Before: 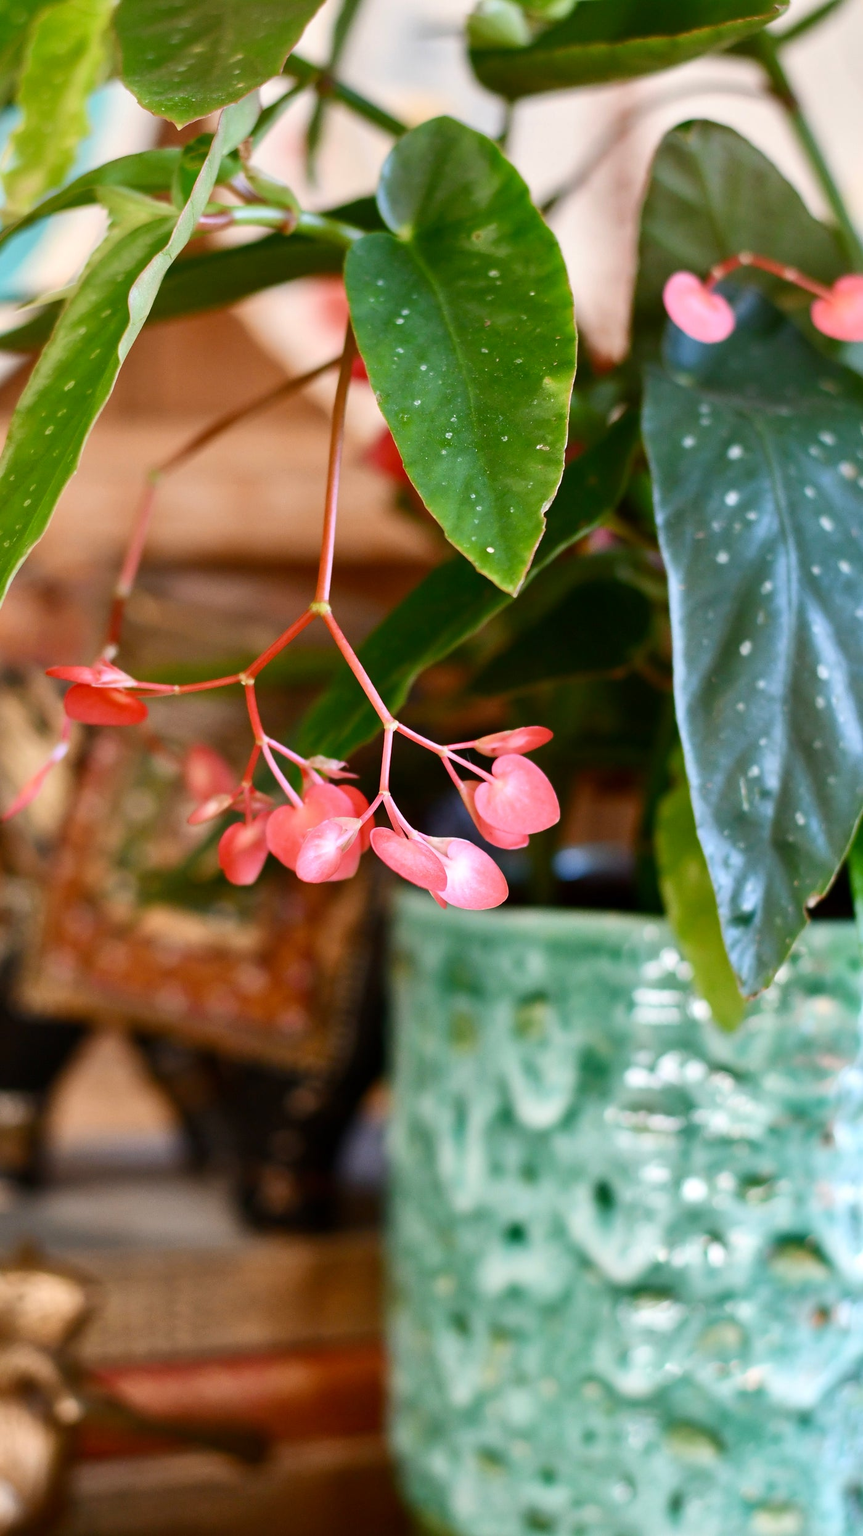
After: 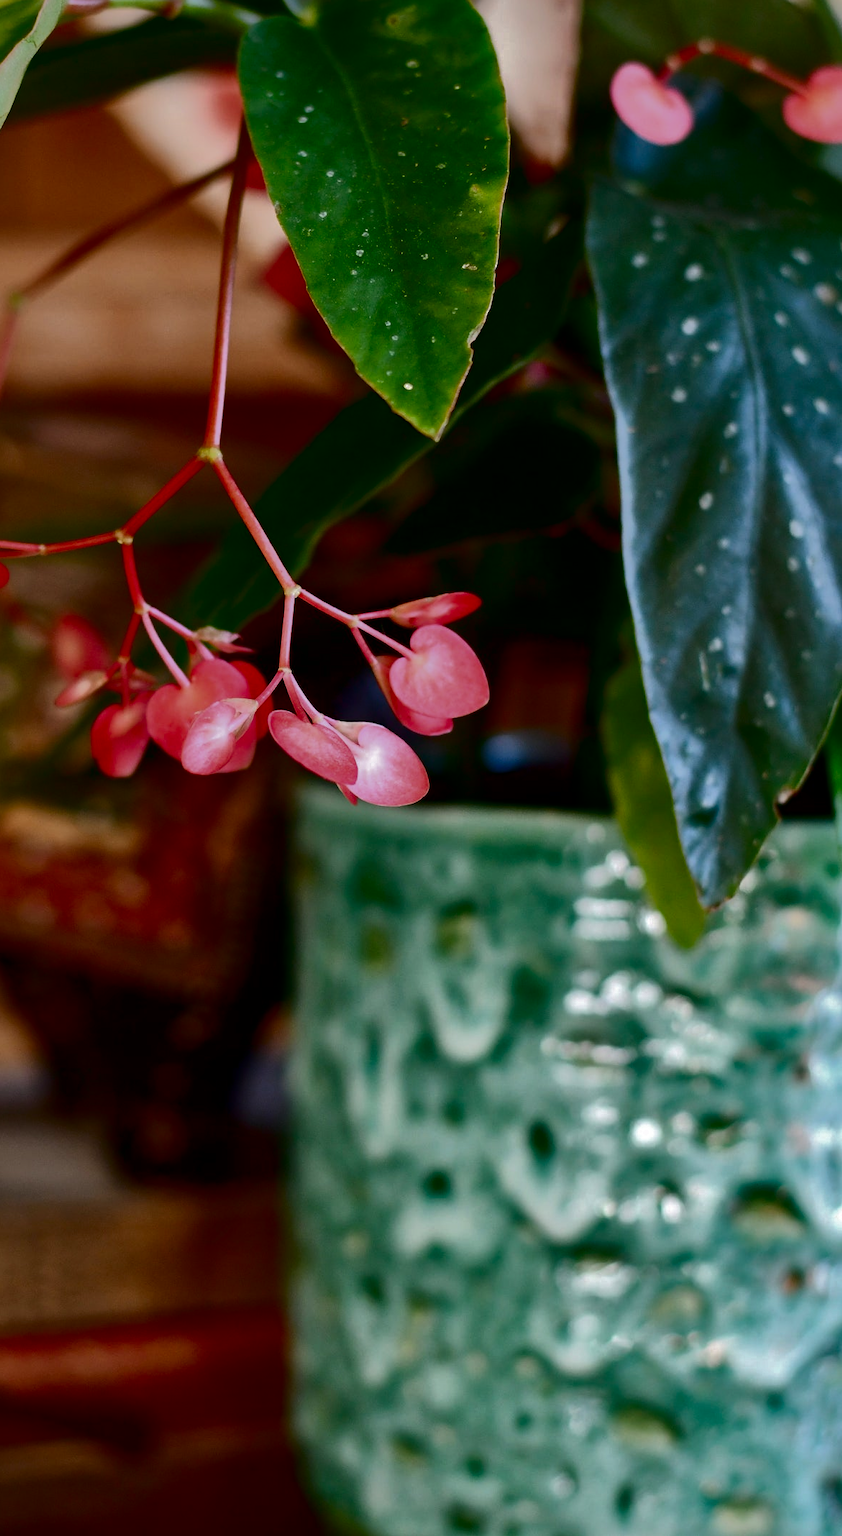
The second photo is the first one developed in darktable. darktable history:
contrast brightness saturation: brightness -0.537
shadows and highlights: shadows 25.76, highlights -69.83
crop: left 16.307%, top 14.273%
